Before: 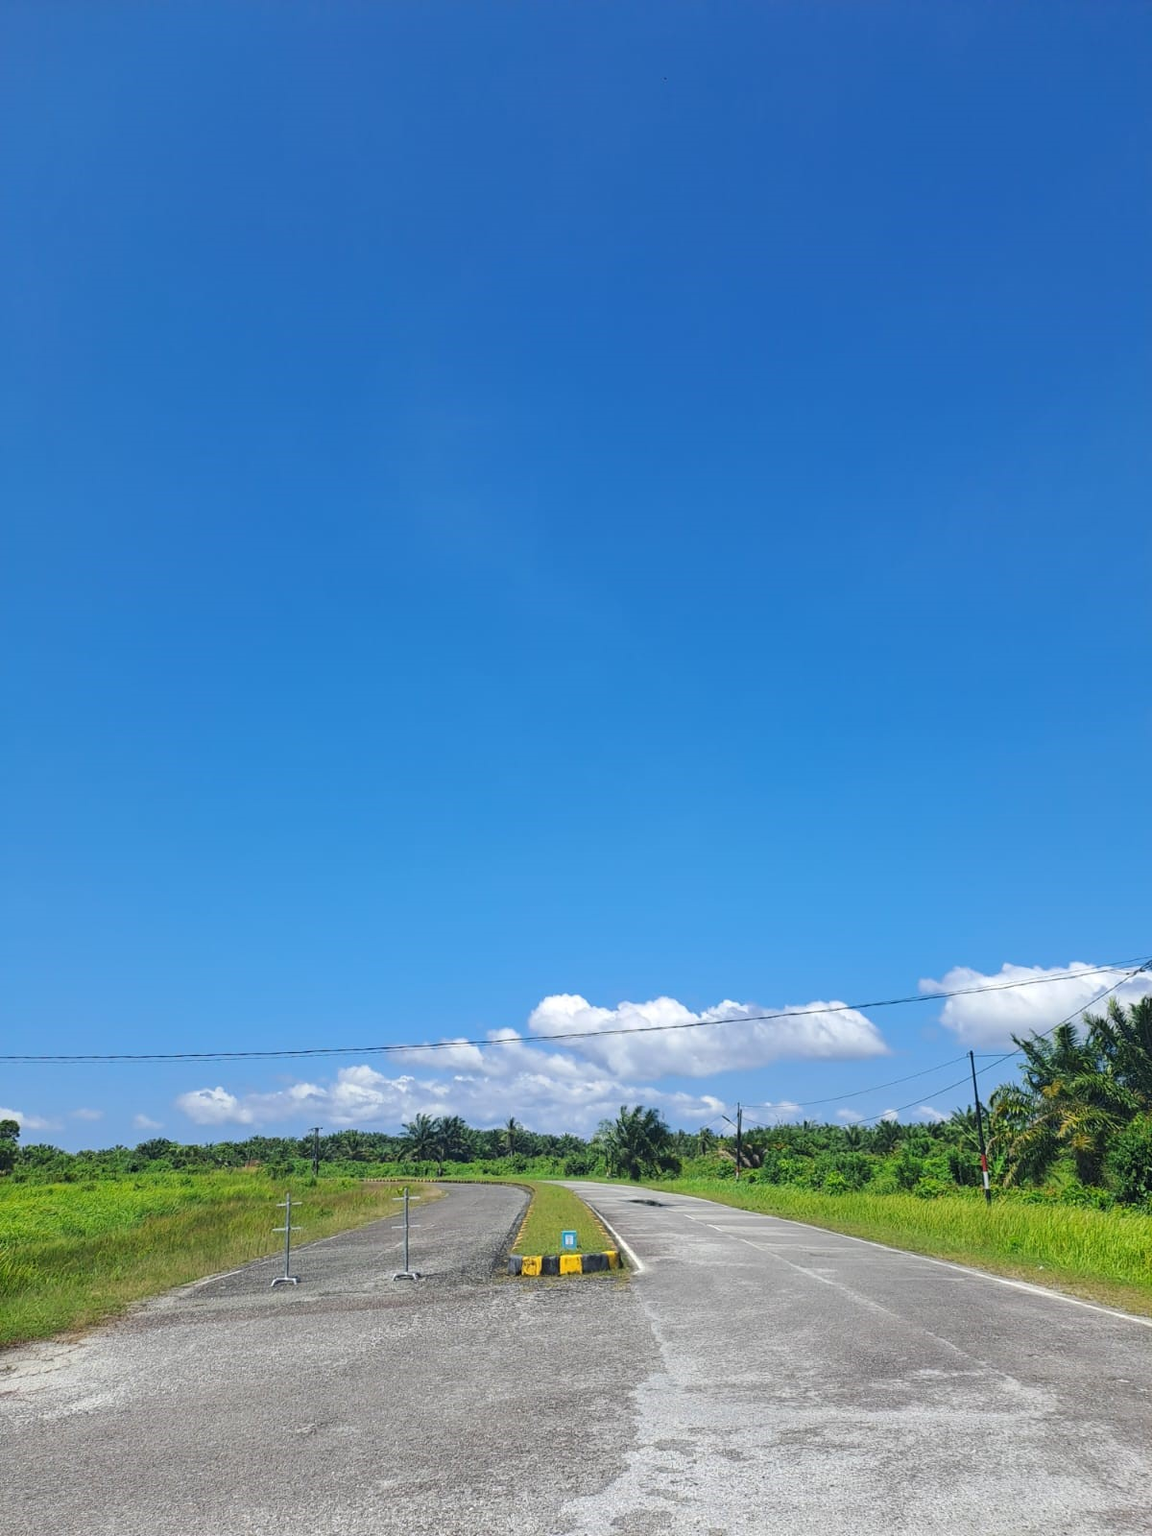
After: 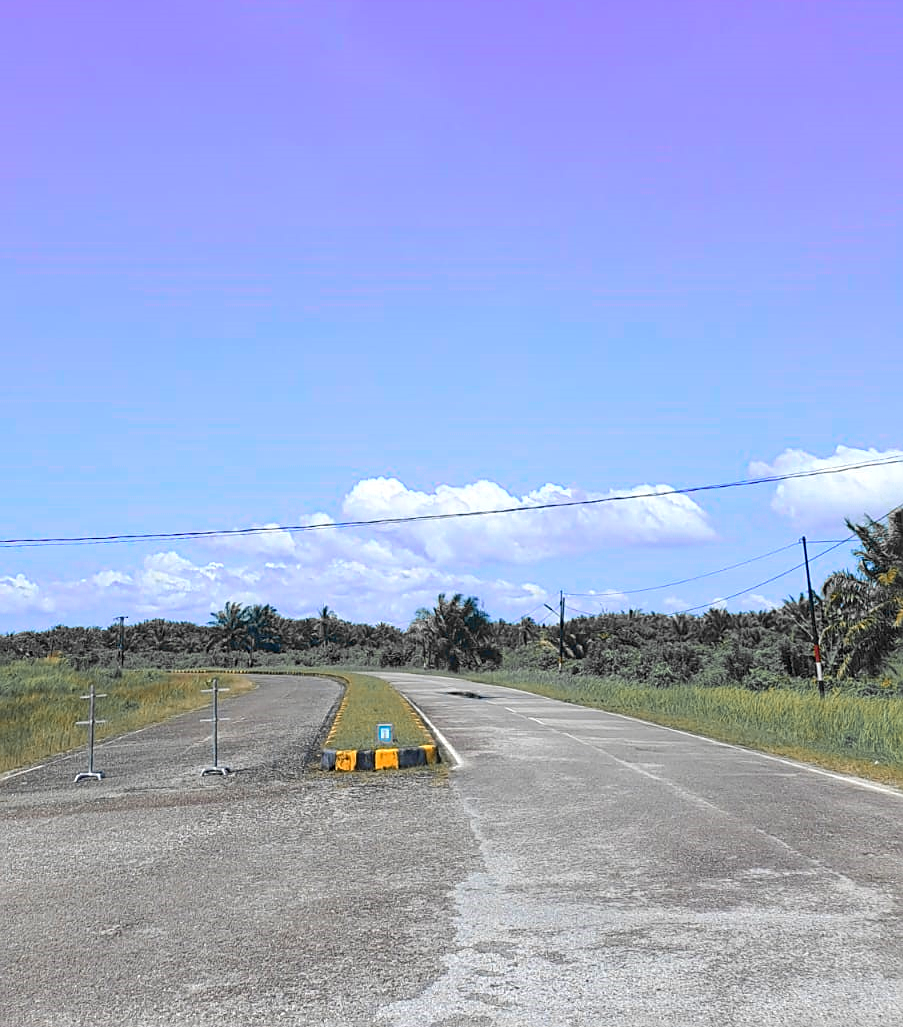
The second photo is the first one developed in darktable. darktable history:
crop and rotate: left 17.346%, top 34.986%, right 7.387%, bottom 0.779%
sharpen: on, module defaults
color zones: curves: ch0 [(0, 0.363) (0.128, 0.373) (0.25, 0.5) (0.402, 0.407) (0.521, 0.525) (0.63, 0.559) (0.729, 0.662) (0.867, 0.471)]; ch1 [(0, 0.515) (0.136, 0.618) (0.25, 0.5) (0.378, 0) (0.516, 0) (0.622, 0.593) (0.737, 0.819) (0.87, 0.593)]; ch2 [(0, 0.529) (0.128, 0.471) (0.282, 0.451) (0.386, 0.662) (0.516, 0.525) (0.633, 0.554) (0.75, 0.62) (0.875, 0.441)]
